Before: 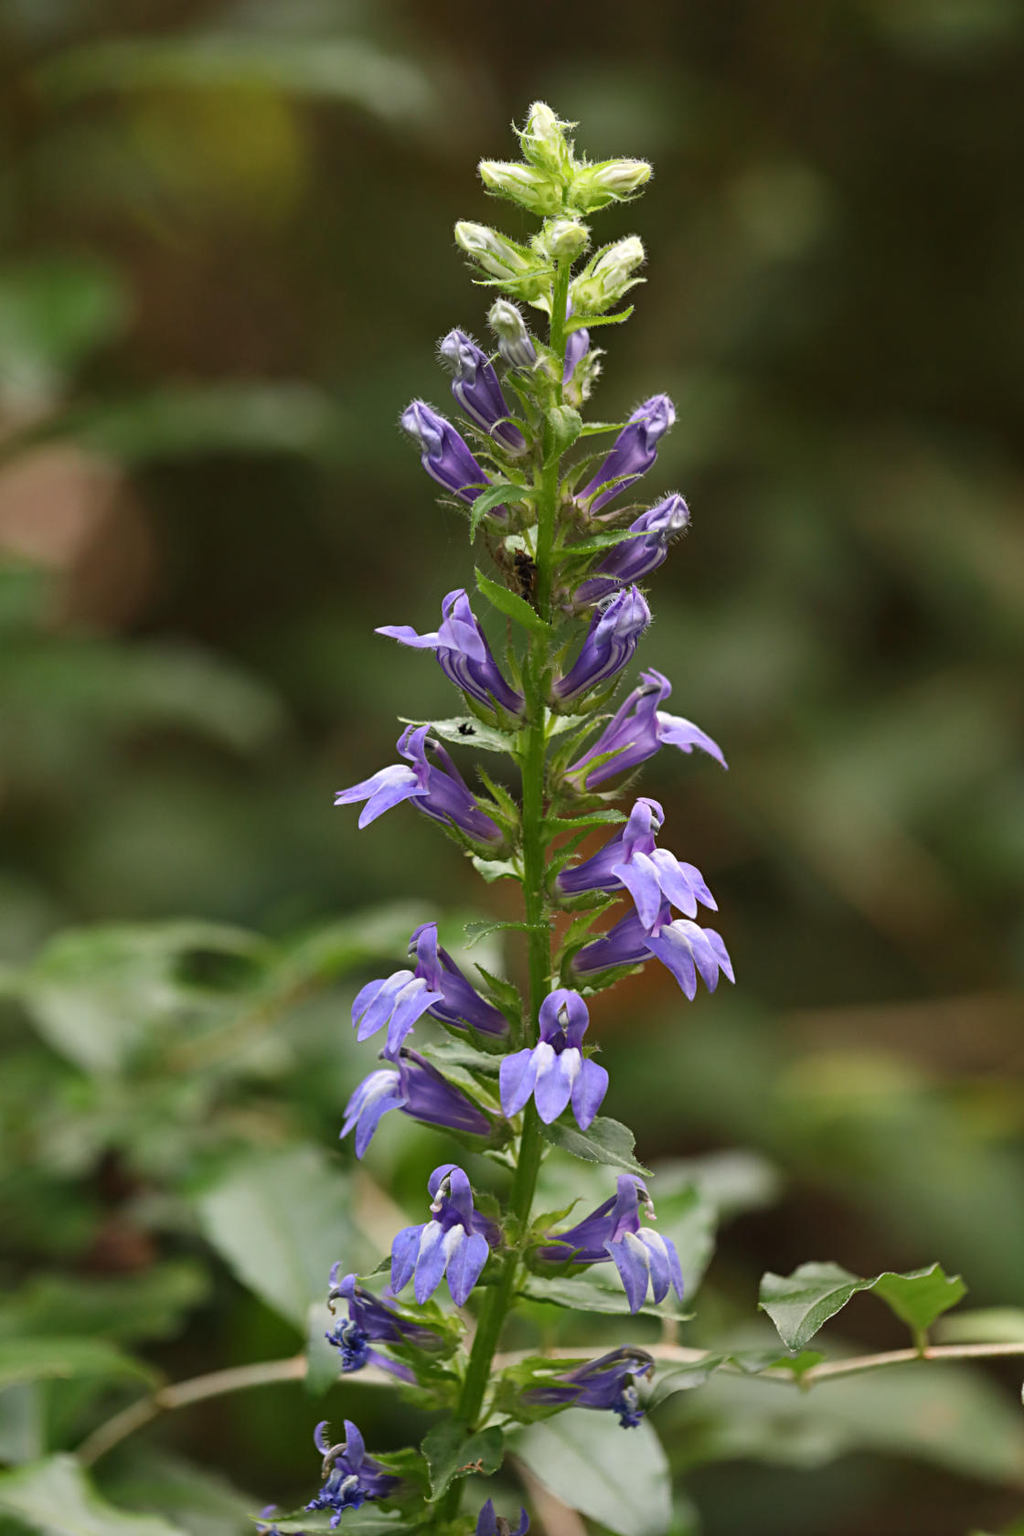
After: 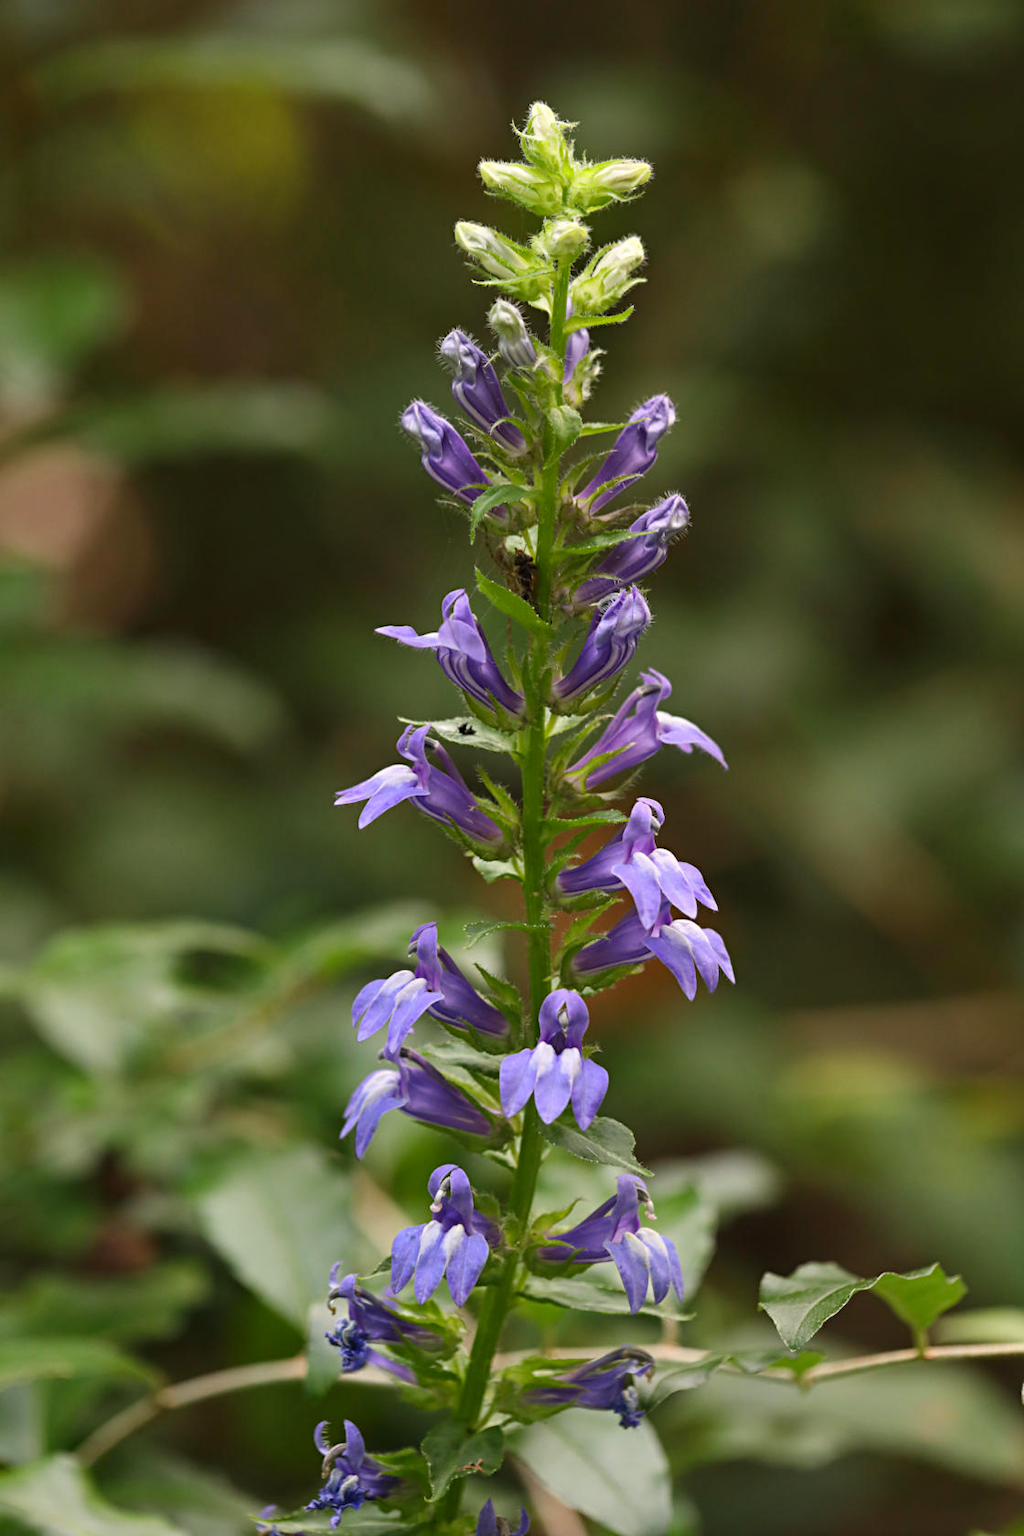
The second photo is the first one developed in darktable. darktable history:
color correction: highlights a* 0.855, highlights b* 2.81, saturation 1.06
